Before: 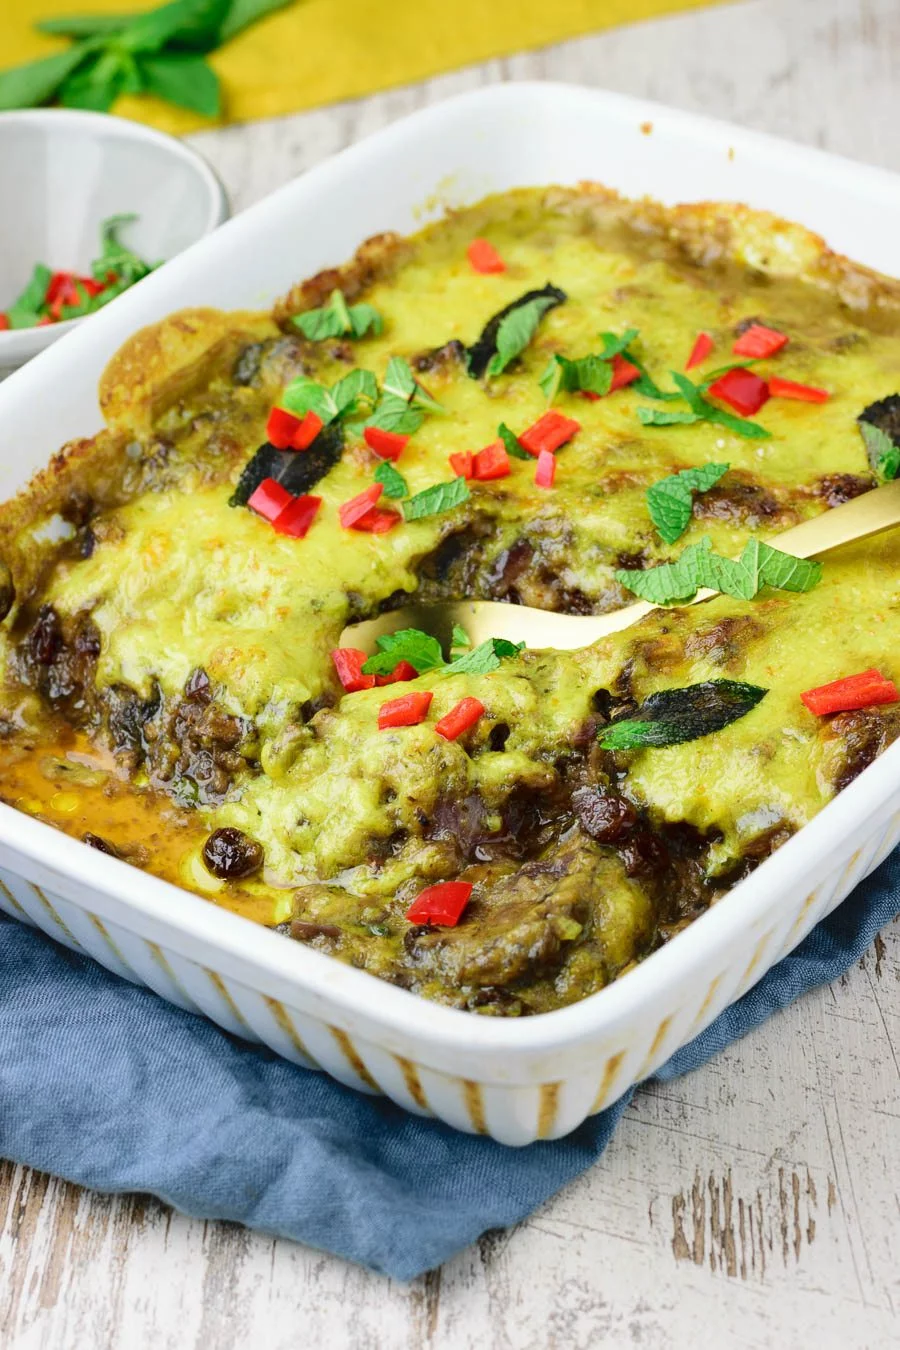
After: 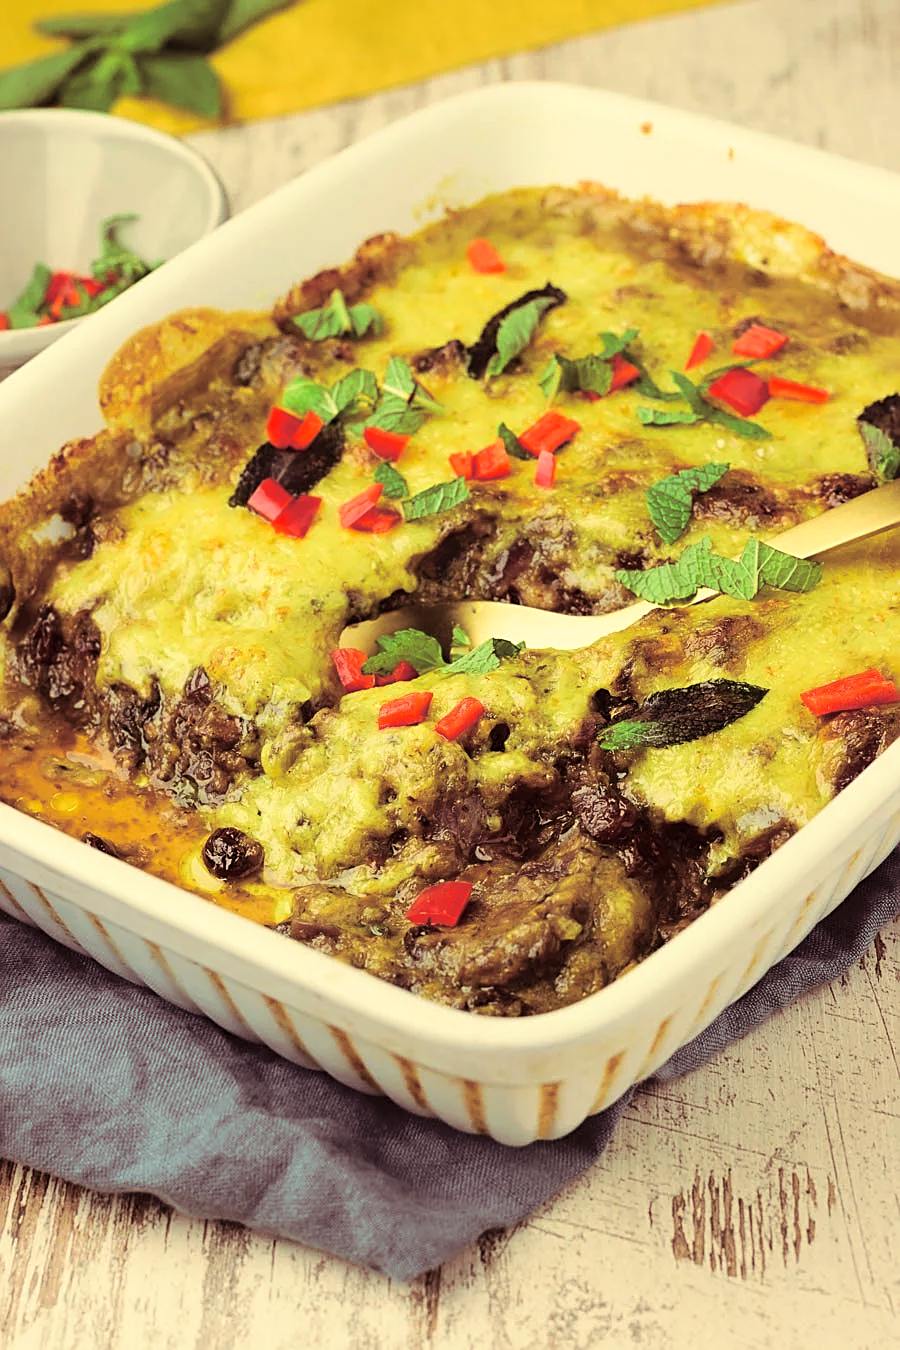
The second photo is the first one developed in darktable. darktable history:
white balance: red 1.08, blue 0.791
sharpen: on, module defaults
split-toning: on, module defaults
